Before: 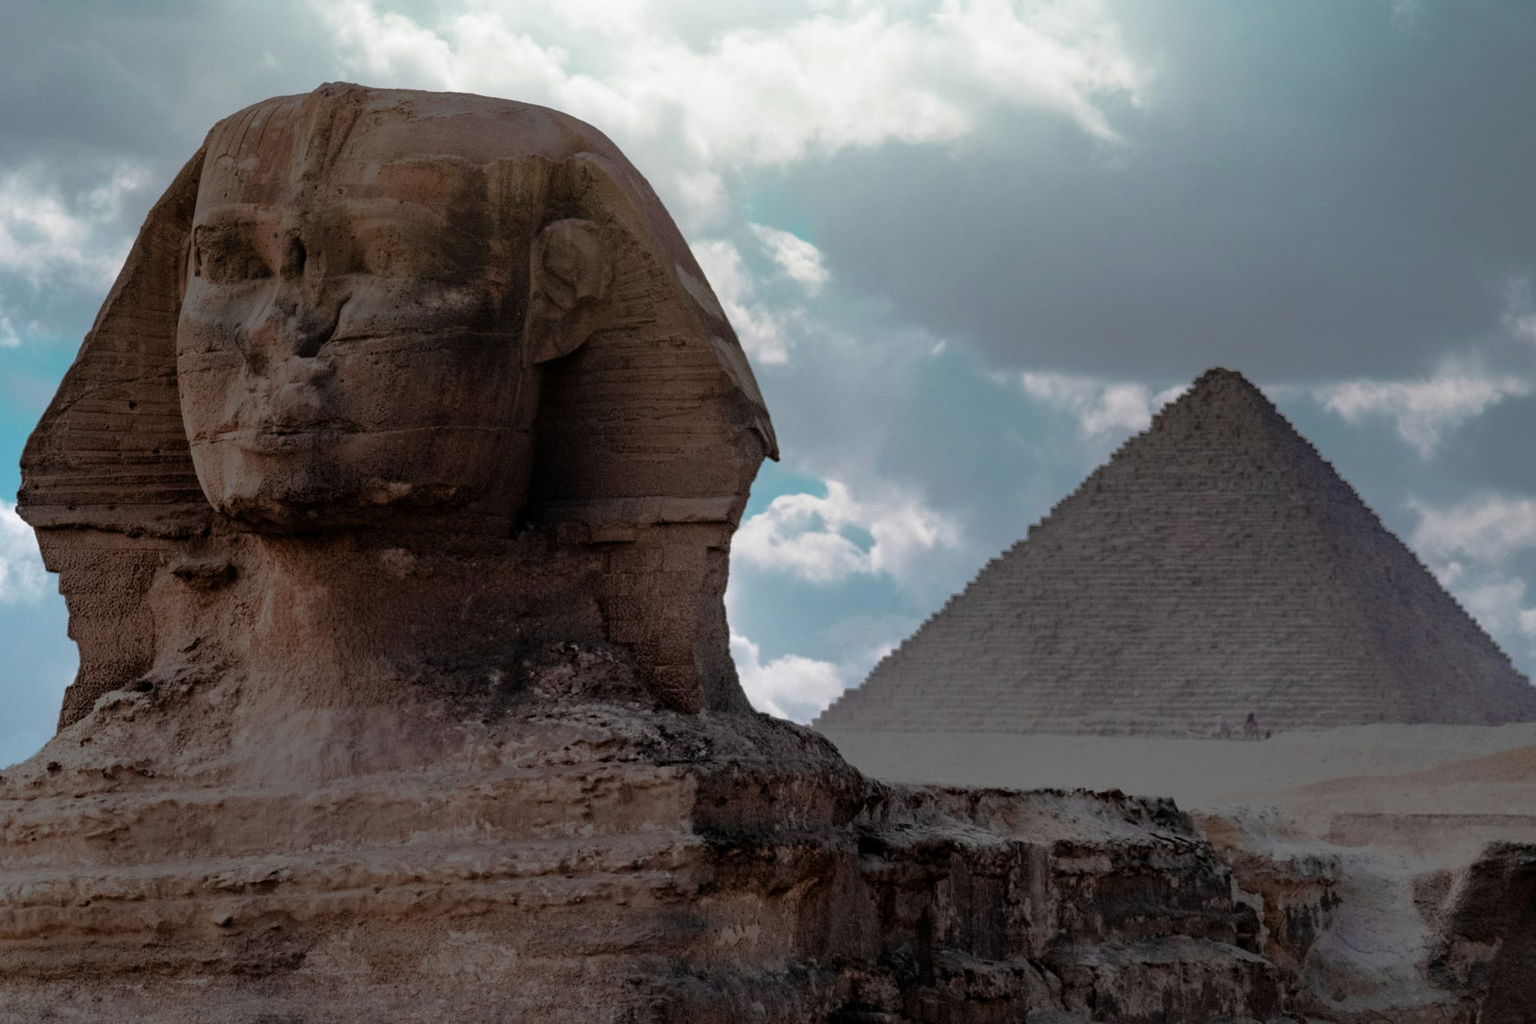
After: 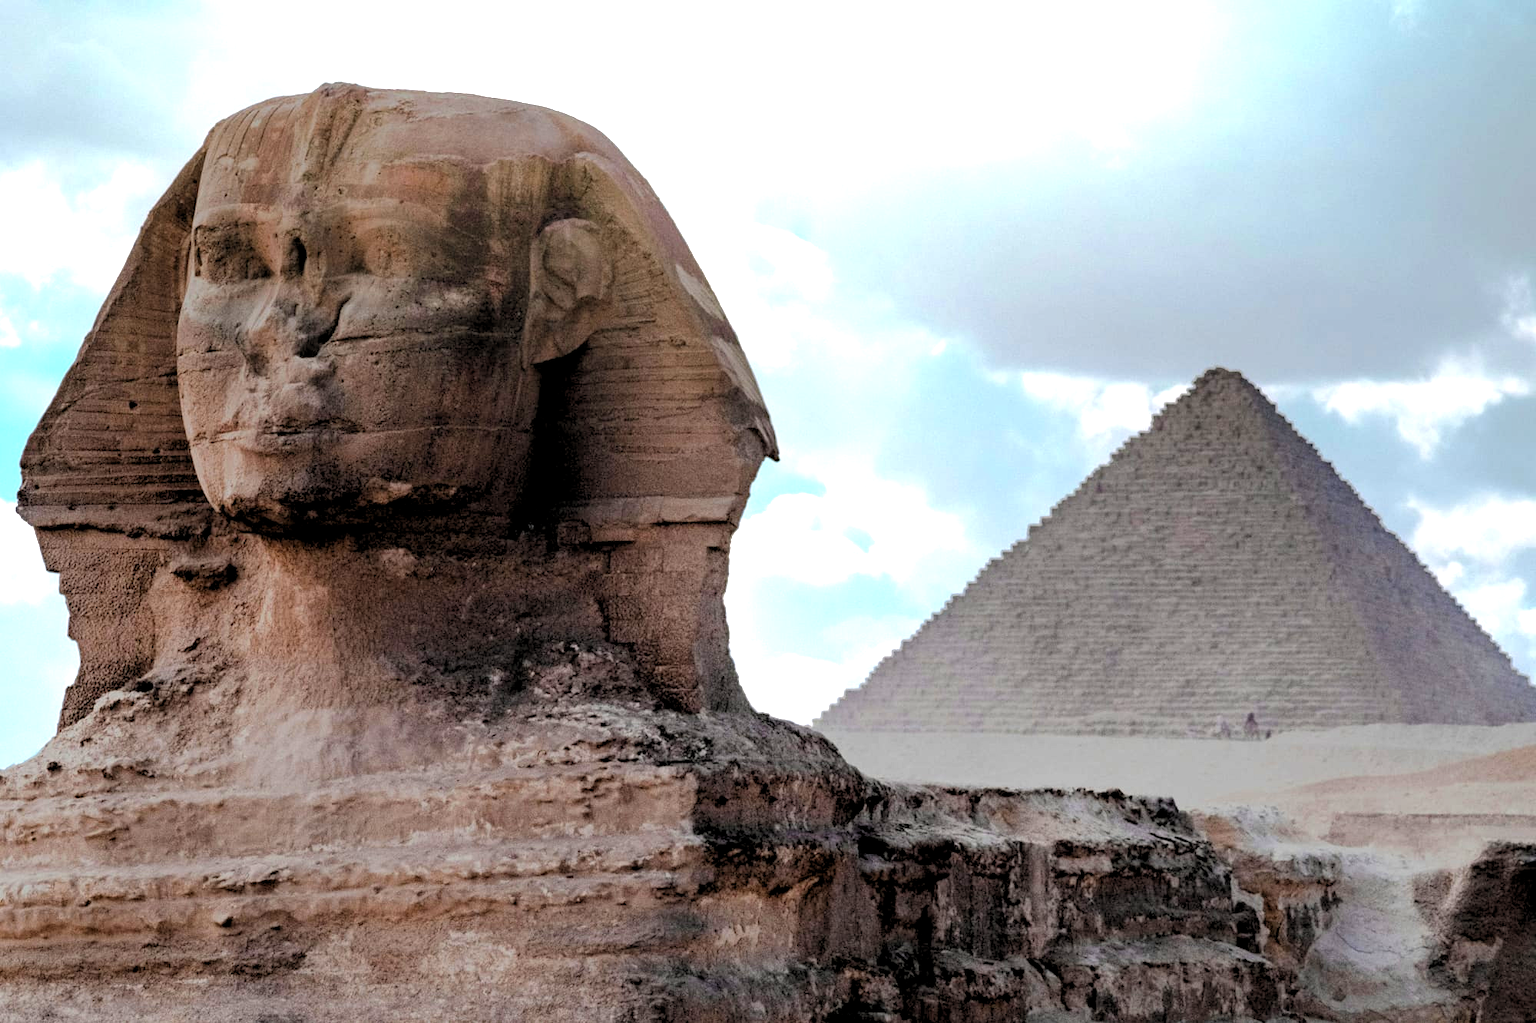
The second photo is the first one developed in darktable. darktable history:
rgb levels: levels [[0.01, 0.419, 0.839], [0, 0.5, 1], [0, 0.5, 1]]
exposure: black level correction 0, exposure 1.45 EV, compensate exposure bias true, compensate highlight preservation false
